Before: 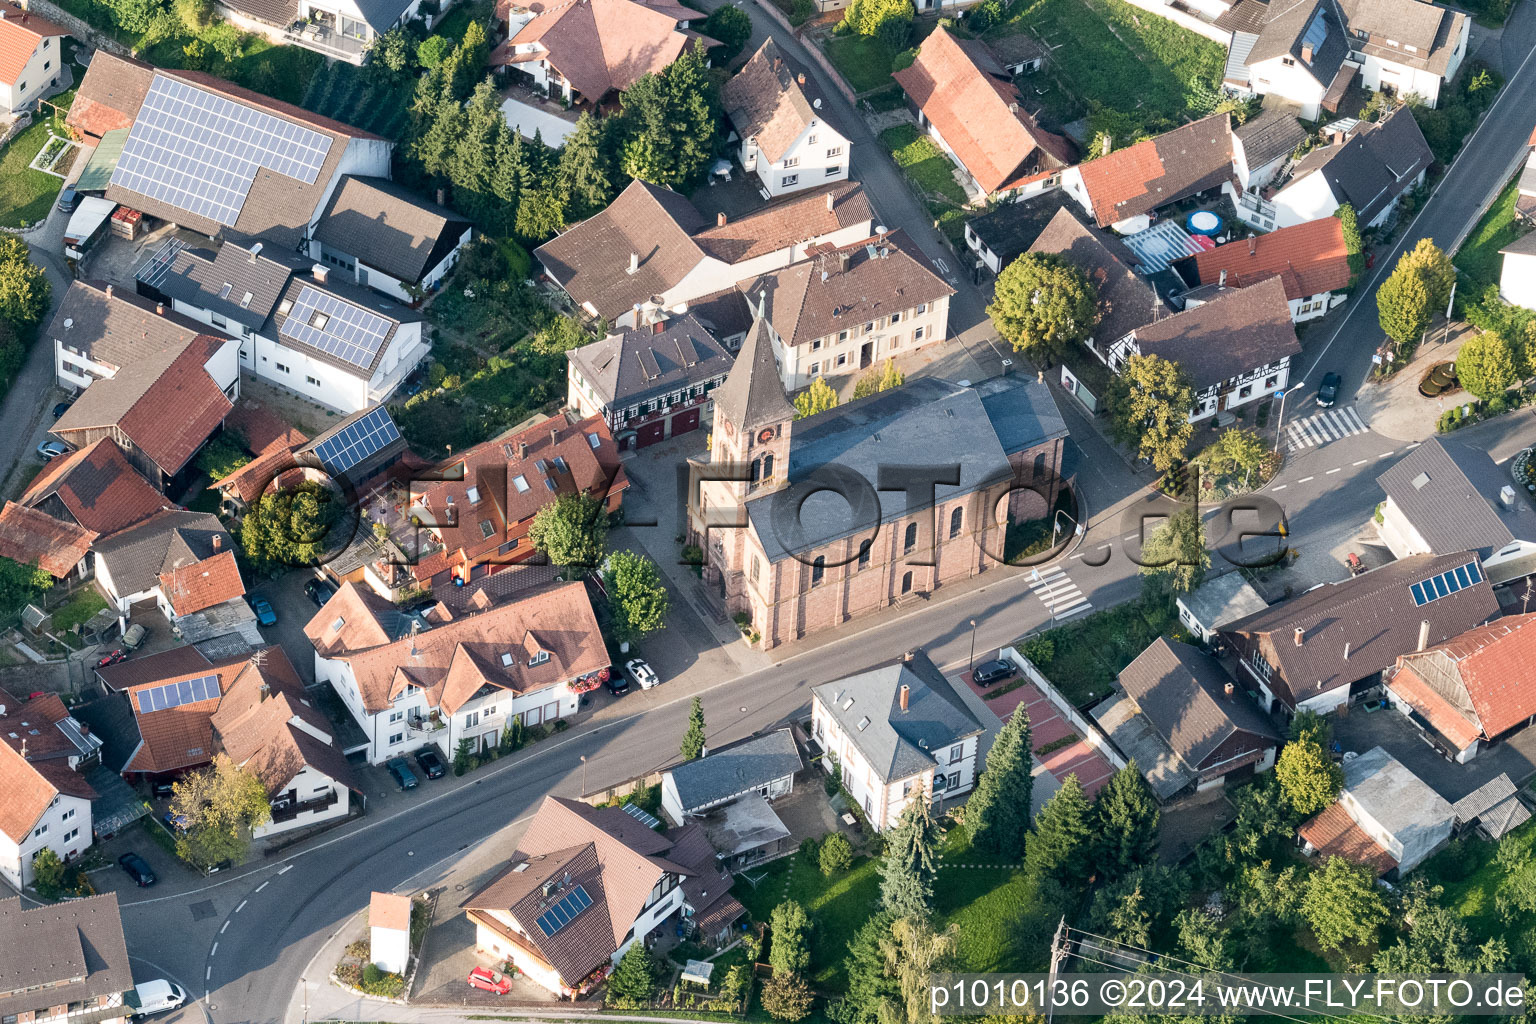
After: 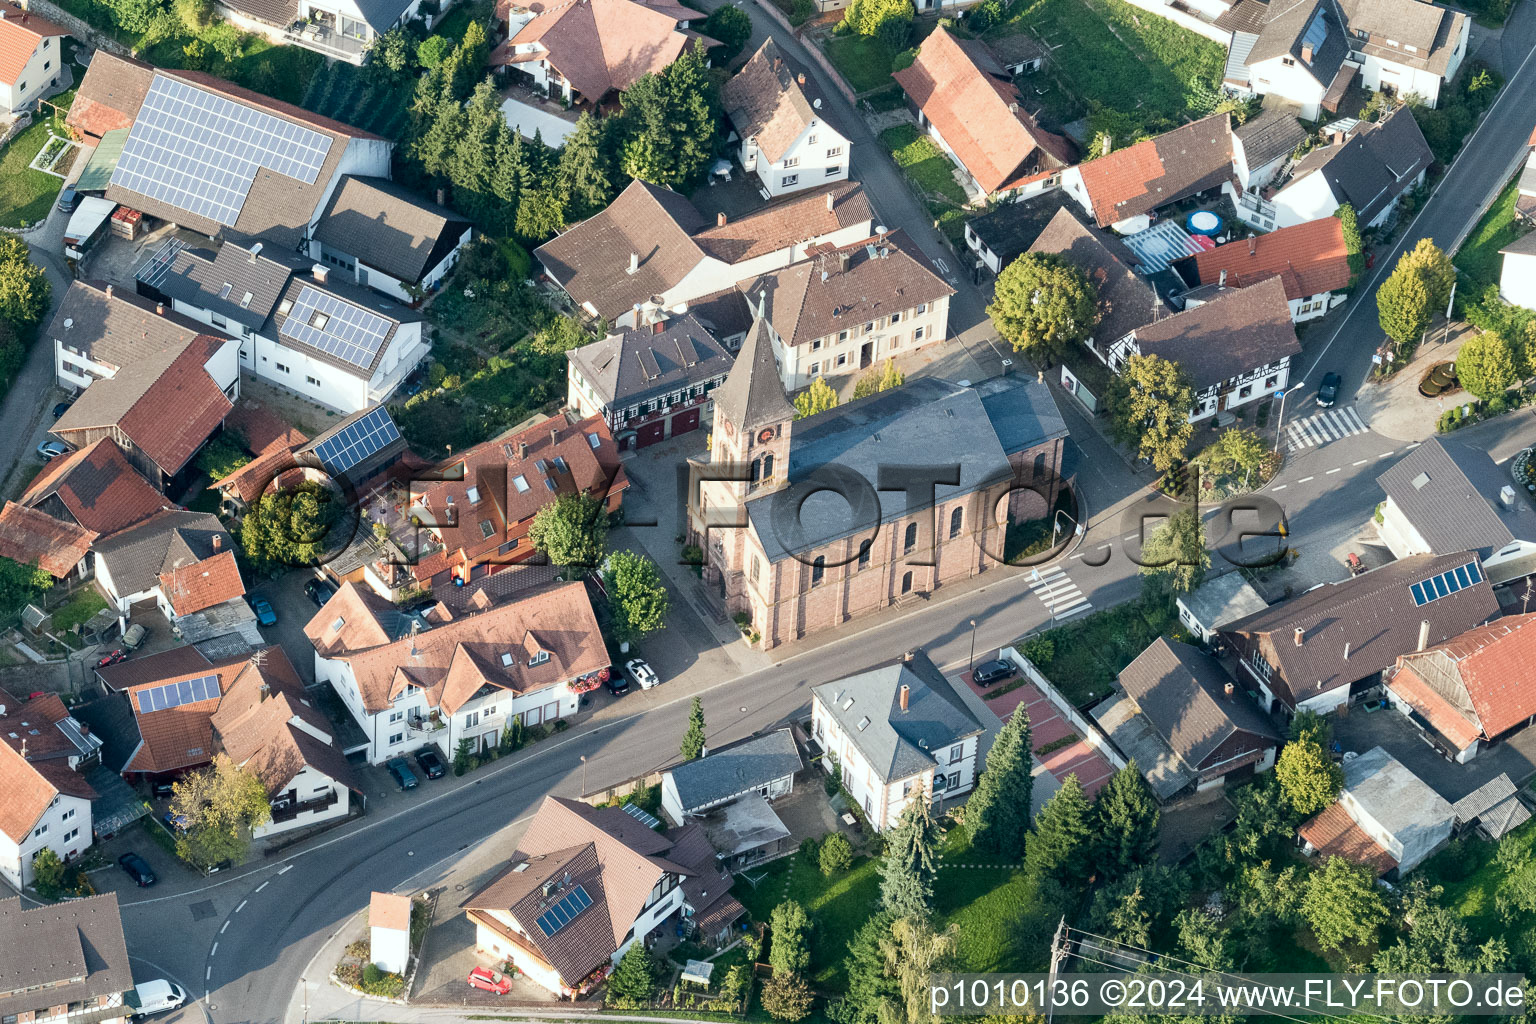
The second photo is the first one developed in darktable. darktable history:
color calibration: illuminant Planckian (black body), x 0.351, y 0.352, temperature 4820.48 K, gamut compression 1.69
